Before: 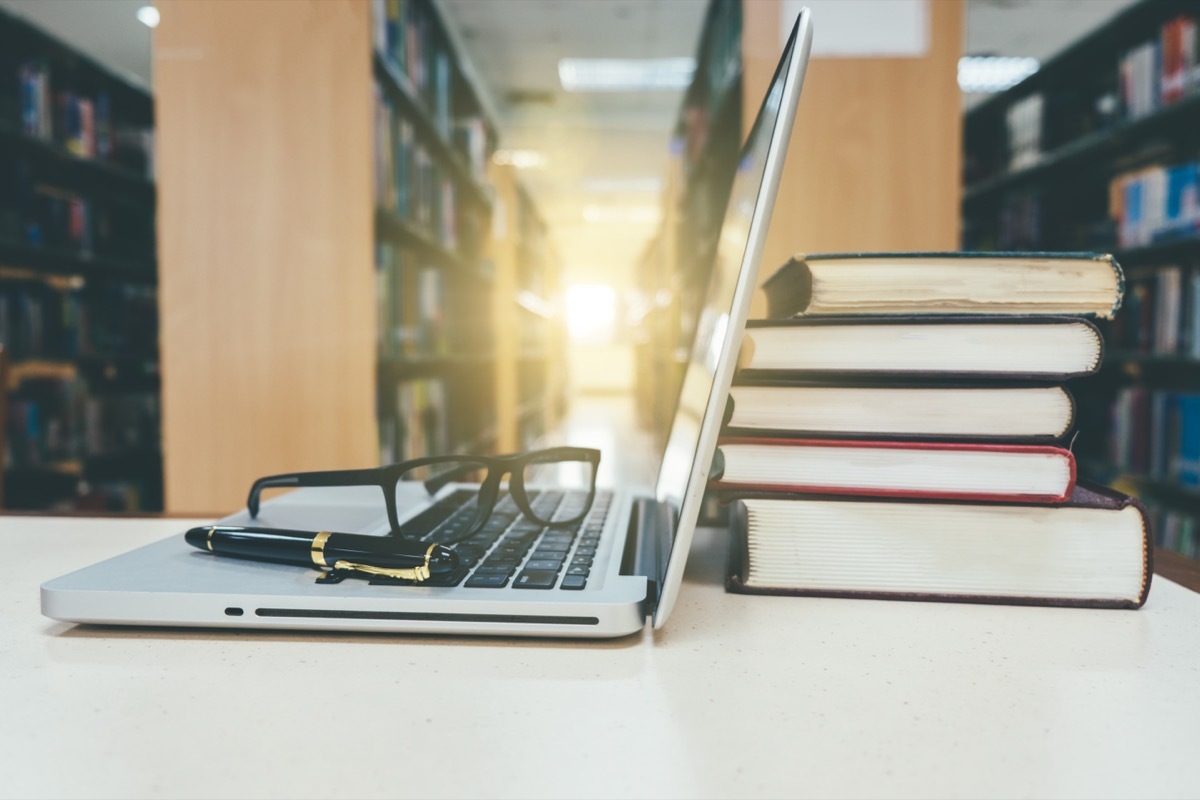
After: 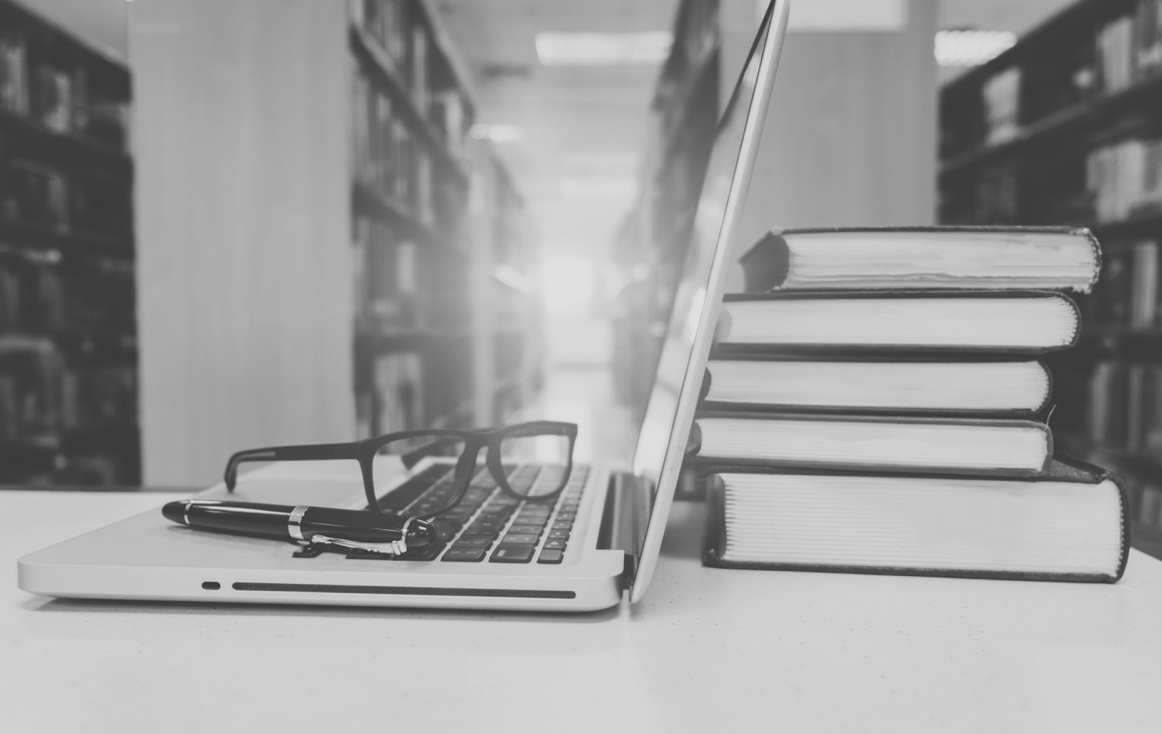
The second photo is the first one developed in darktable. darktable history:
crop: left 1.964%, top 3.251%, right 1.122%, bottom 4.933%
filmic rgb: black relative exposure -11.35 EV, white relative exposure 3.22 EV, hardness 6.76, color science v6 (2022)
color calibration: output gray [0.23, 0.37, 0.4, 0], gray › normalize channels true, illuminant same as pipeline (D50), adaptation XYZ, x 0.346, y 0.359, gamut compression 0
exposure: black level correction -0.015, exposure -0.5 EV, compensate highlight preservation false
white balance: emerald 1
contrast brightness saturation: contrast 0.14, brightness 0.21
